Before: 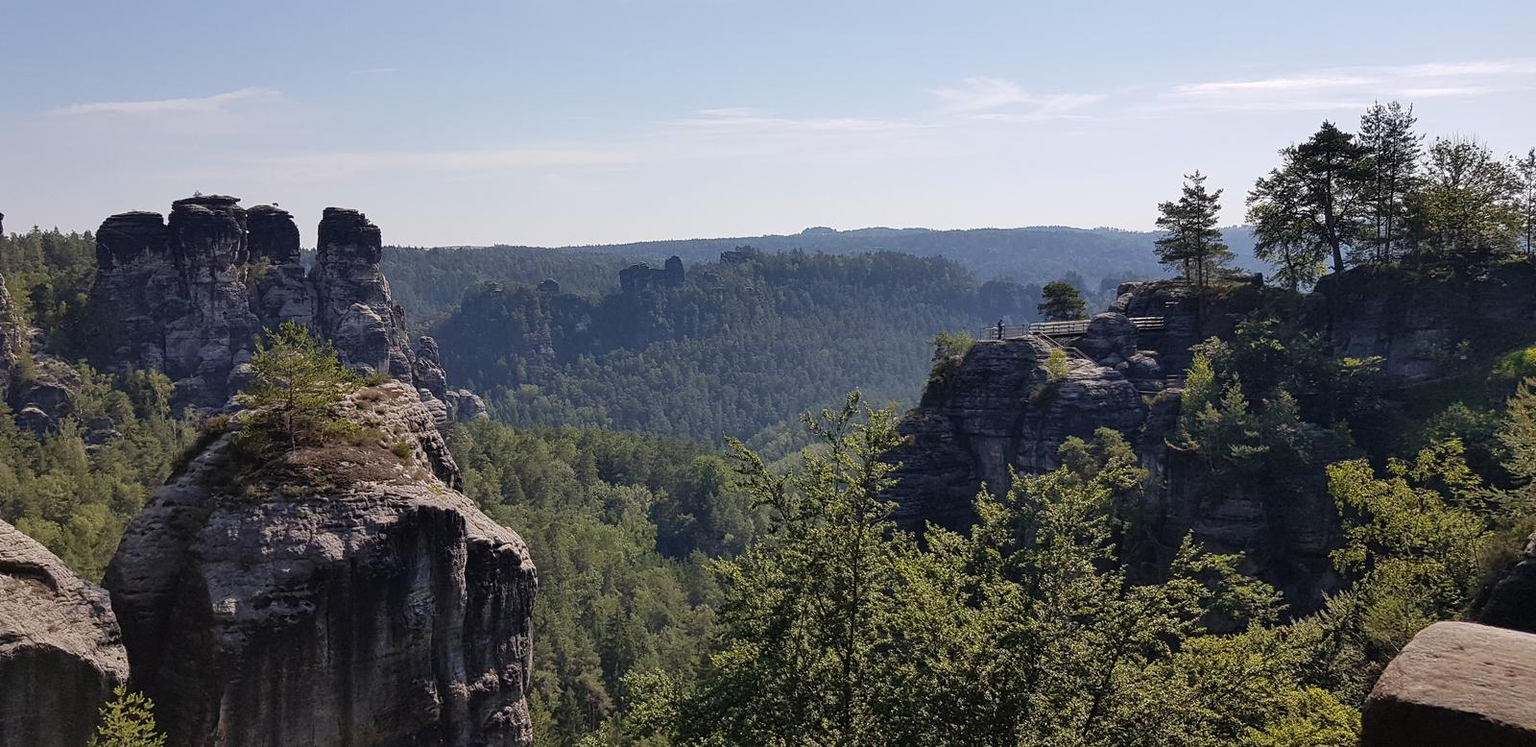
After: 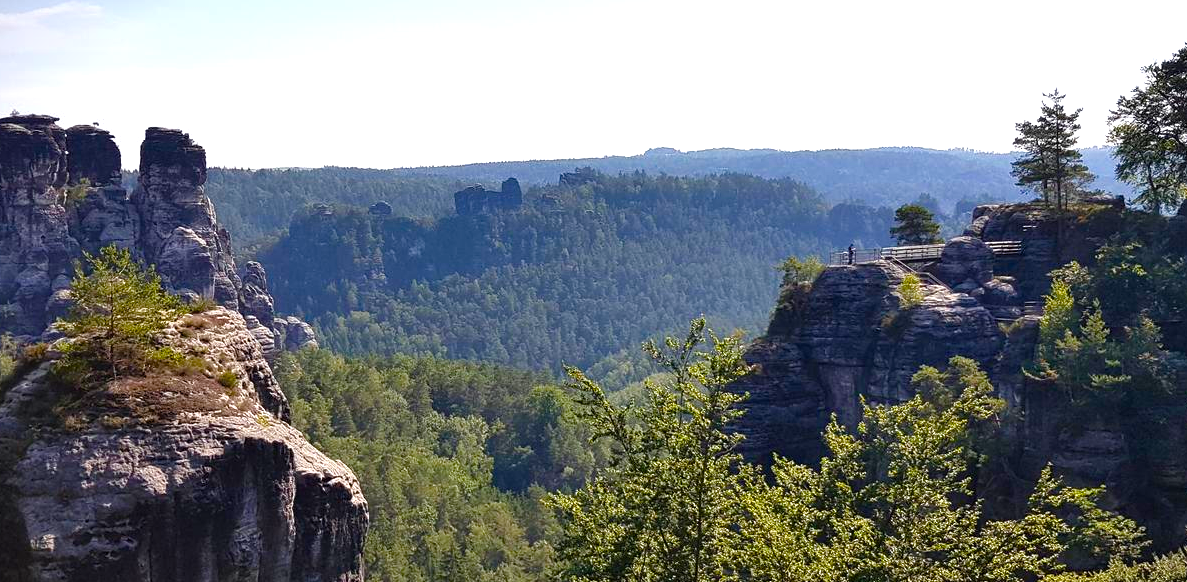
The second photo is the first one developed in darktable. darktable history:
vignetting: fall-off start 100.42%, width/height ratio 1.322
color balance rgb: linear chroma grading › global chroma 14.508%, perceptual saturation grading › global saturation 20%, perceptual saturation grading › highlights -49.526%, perceptual saturation grading › shadows 24.727%, perceptual brilliance grading › global brilliance 25.096%, global vibrance 20%
crop and rotate: left 11.953%, top 11.492%, right 13.823%, bottom 13.653%
